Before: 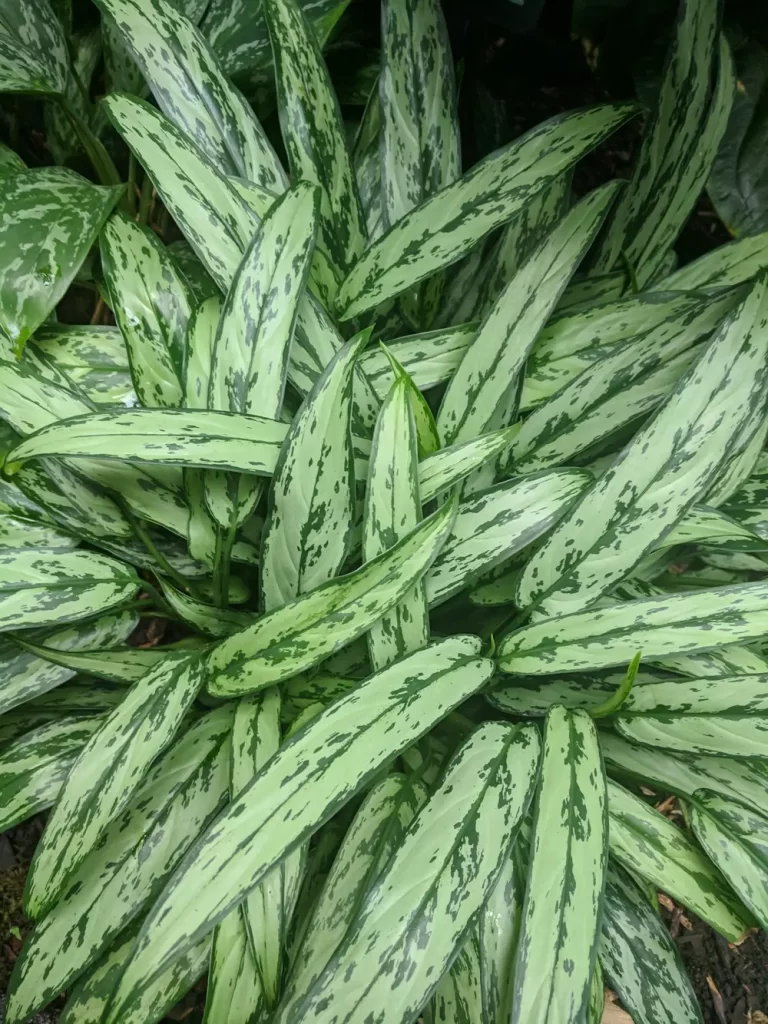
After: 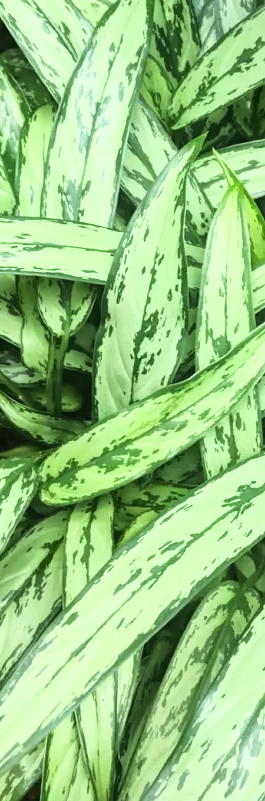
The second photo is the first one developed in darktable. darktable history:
tone equalizer: on, module defaults
shadows and highlights: shadows 25.39, highlights -26.27
velvia: strength 15.24%
crop and rotate: left 21.82%, top 18.786%, right 43.61%, bottom 2.97%
base curve: curves: ch0 [(0, 0) (0.026, 0.03) (0.109, 0.232) (0.351, 0.748) (0.669, 0.968) (1, 1)]
